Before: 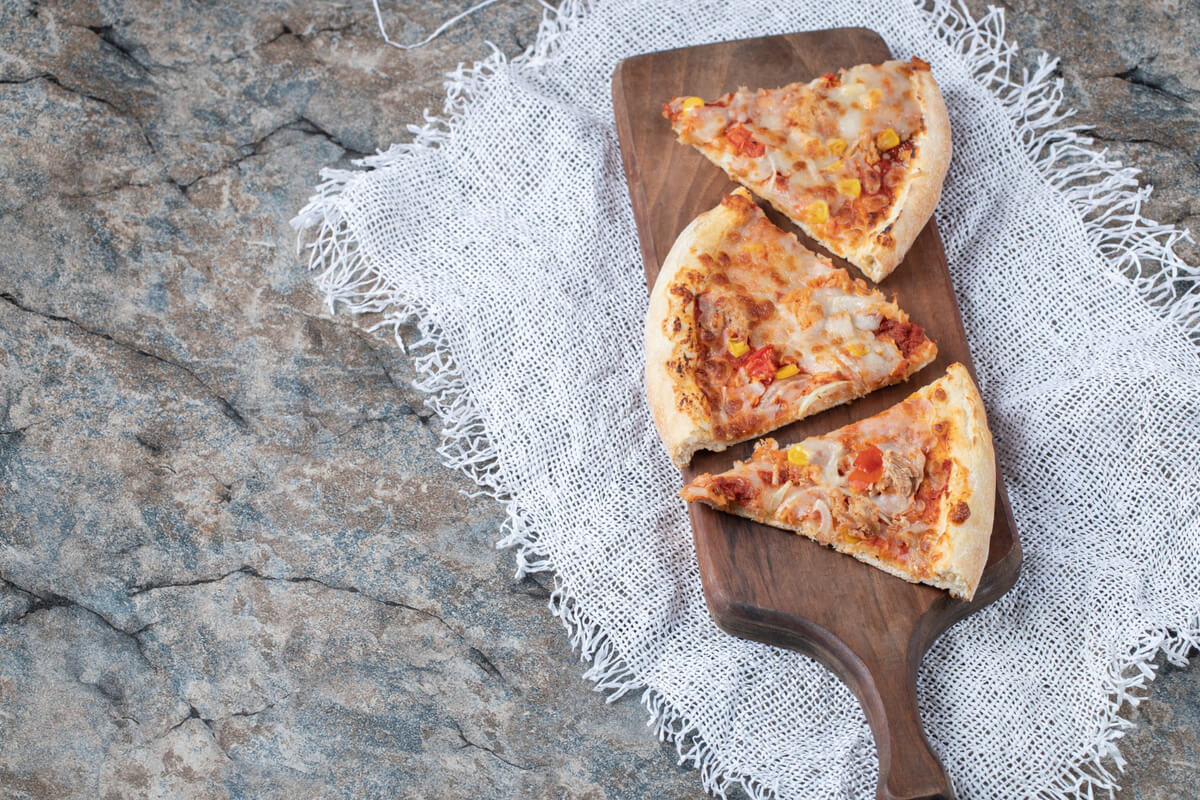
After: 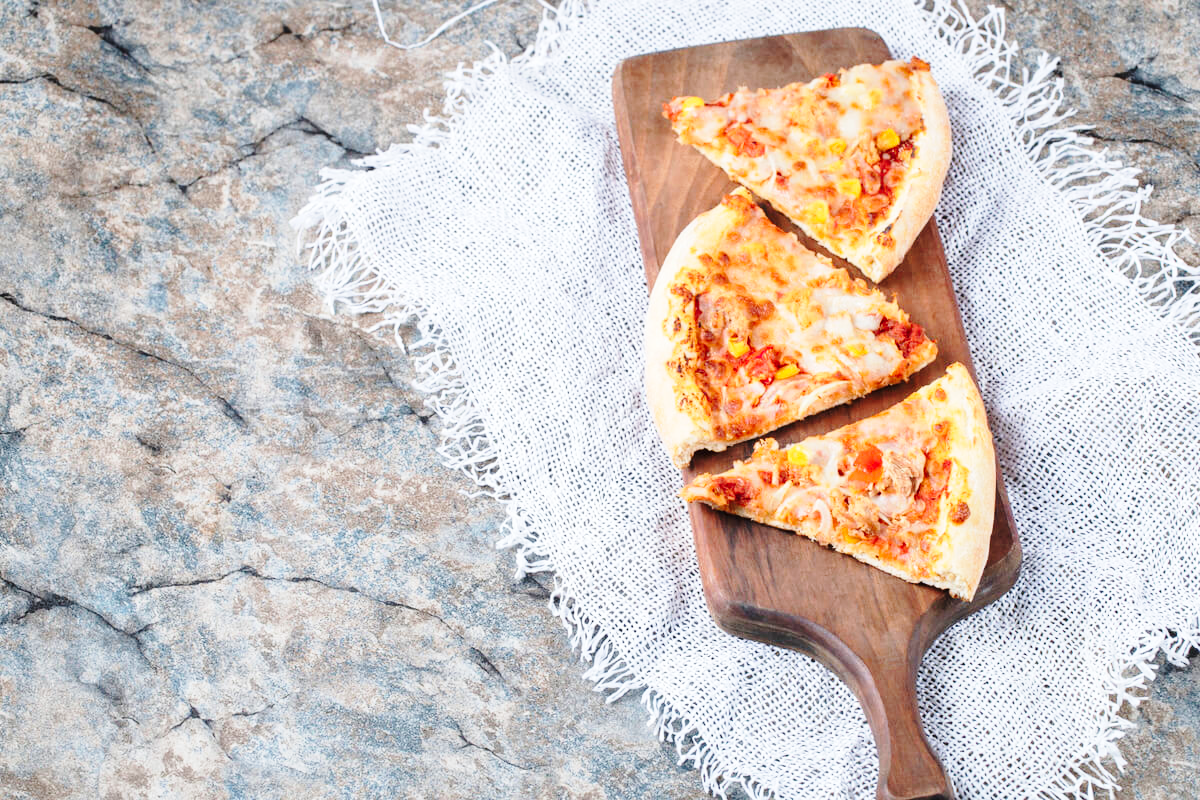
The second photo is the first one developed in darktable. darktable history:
base curve: curves: ch0 [(0, 0) (0.028, 0.03) (0.121, 0.232) (0.46, 0.748) (0.859, 0.968) (1, 1)], preserve colors none
contrast brightness saturation: contrast 0.027, brightness 0.058, saturation 0.134
